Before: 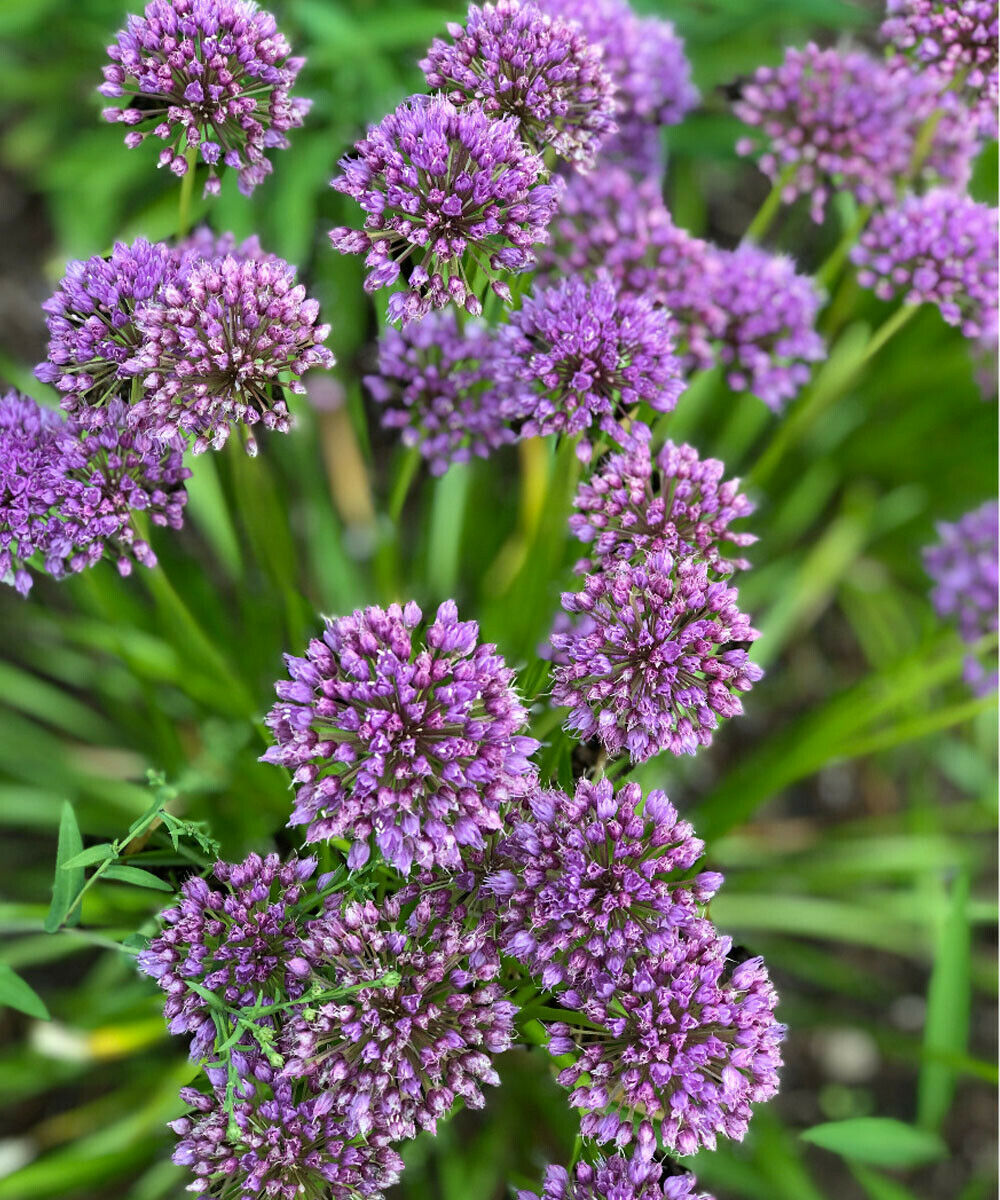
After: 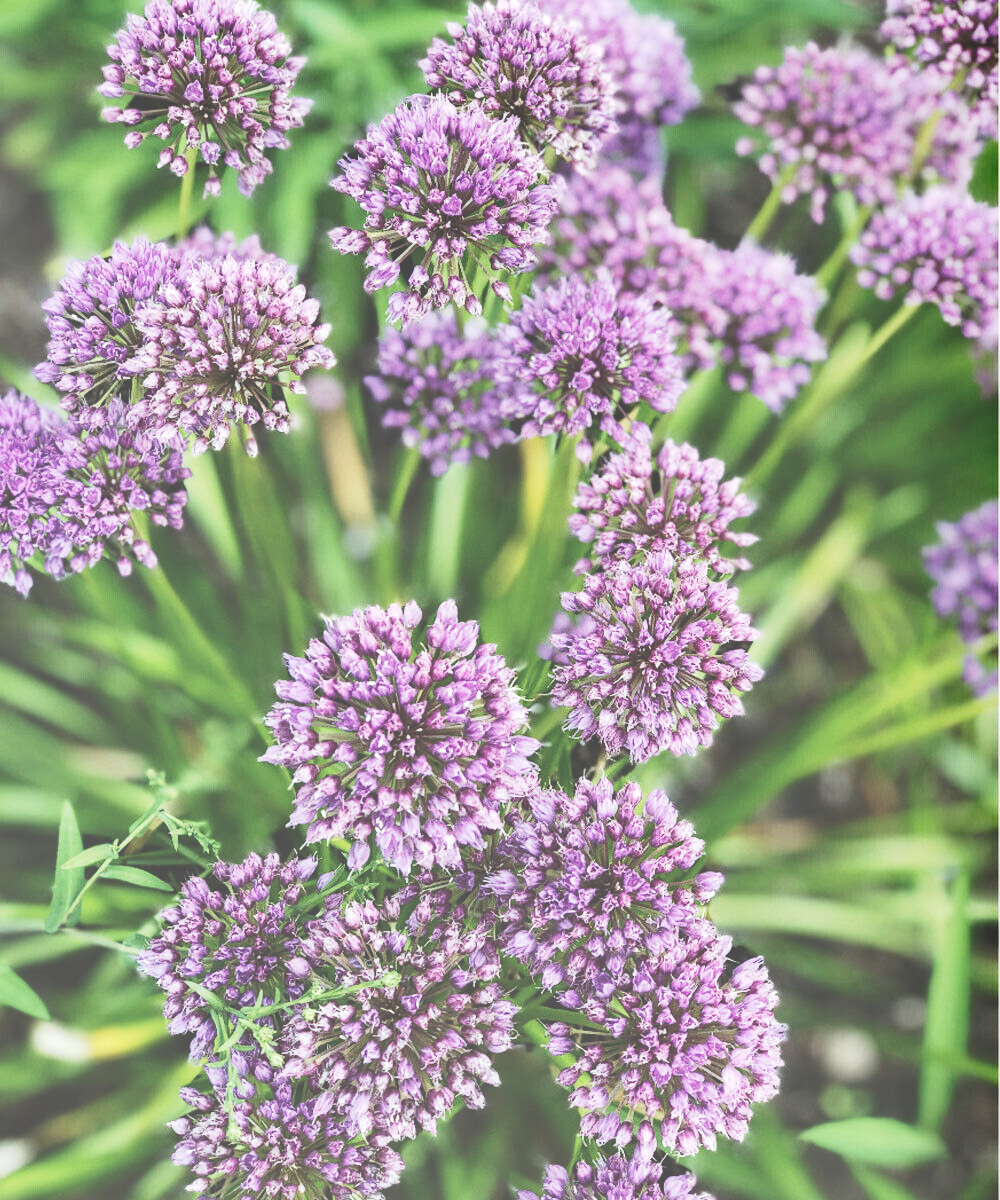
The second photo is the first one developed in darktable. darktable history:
shadows and highlights: shadows 74.28, highlights -60.66, soften with gaussian
exposure: black level correction -0.087, compensate highlight preservation false
base curve: curves: ch0 [(0, 0) (0.088, 0.125) (0.176, 0.251) (0.354, 0.501) (0.613, 0.749) (1, 0.877)], preserve colors none
tone equalizer: -8 EV -0.744 EV, -7 EV -0.666 EV, -6 EV -0.615 EV, -5 EV -0.42 EV, -3 EV 0.398 EV, -2 EV 0.6 EV, -1 EV 0.695 EV, +0 EV 0.775 EV, mask exposure compensation -0.507 EV
local contrast: highlights 62%, shadows 109%, detail 106%, midtone range 0.526
